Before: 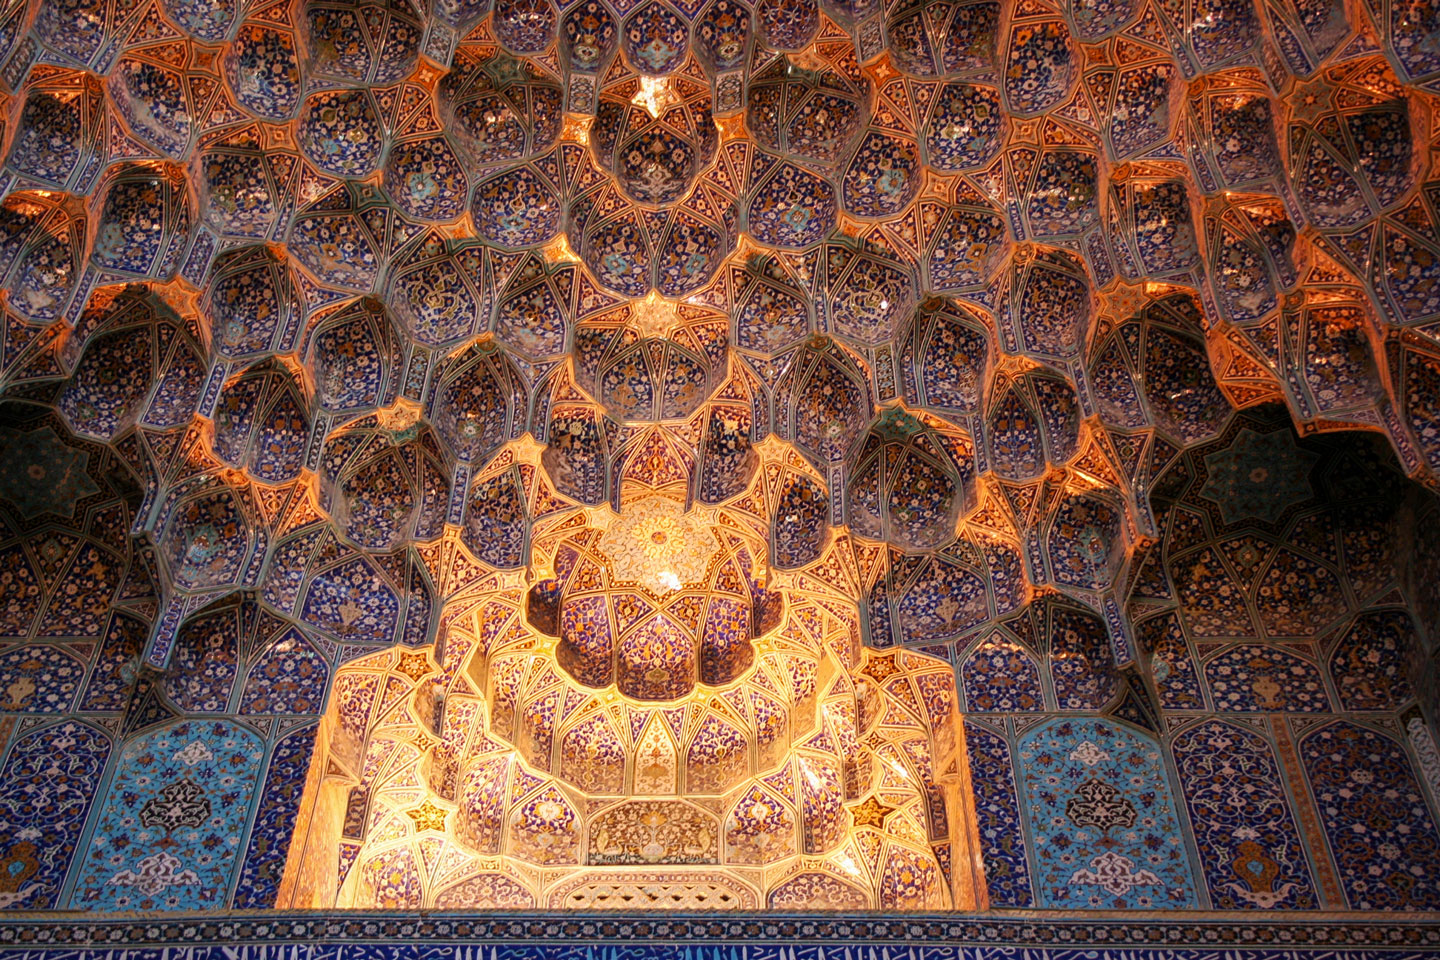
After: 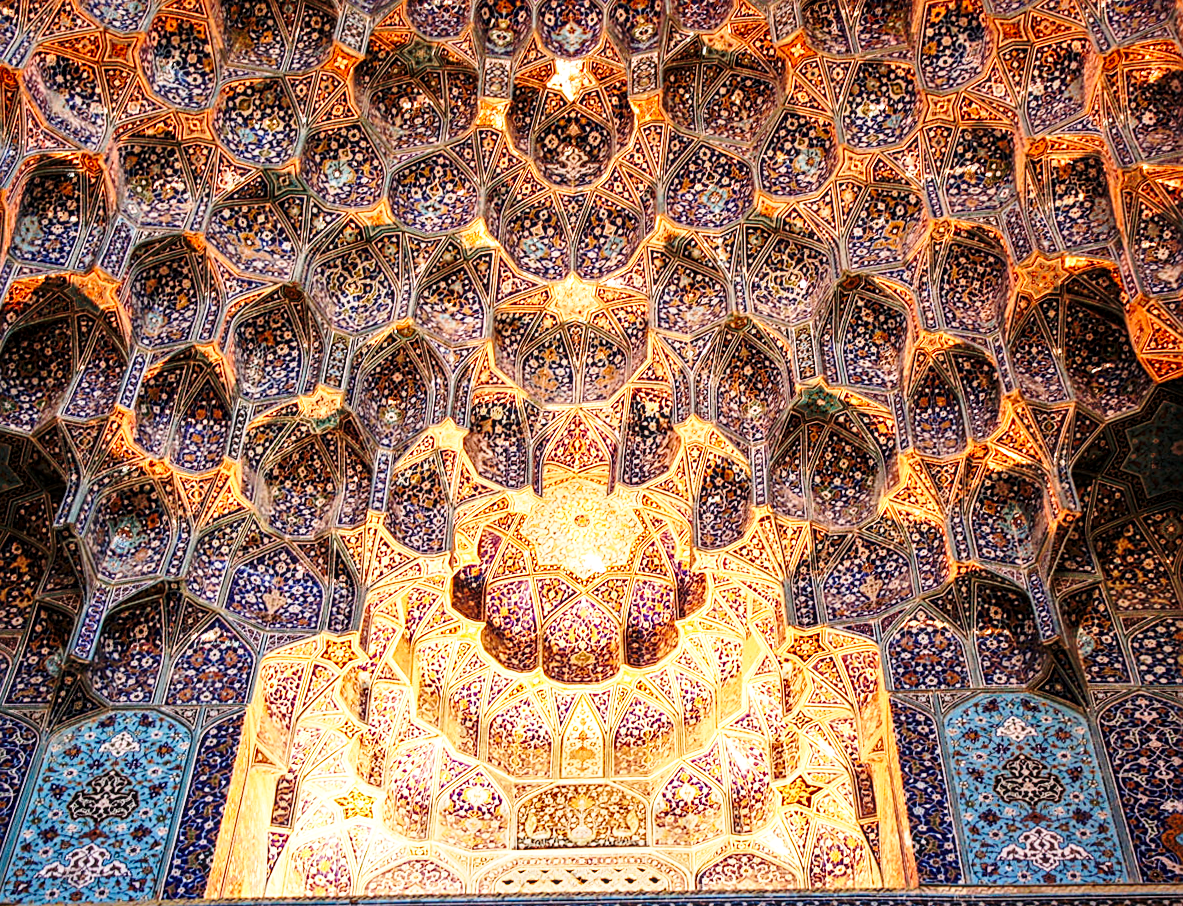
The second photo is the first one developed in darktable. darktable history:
crop and rotate: angle 1°, left 4.281%, top 0.642%, right 11.383%, bottom 2.486%
contrast equalizer: octaves 7, y [[0.6 ×6], [0.55 ×6], [0 ×6], [0 ×6], [0 ×6]], mix 0.15
local contrast: on, module defaults
sharpen: on, module defaults
base curve: curves: ch0 [(0, 0) (0.028, 0.03) (0.121, 0.232) (0.46, 0.748) (0.859, 0.968) (1, 1)], preserve colors none
tone equalizer: -8 EV -0.417 EV, -7 EV -0.389 EV, -6 EV -0.333 EV, -5 EV -0.222 EV, -3 EV 0.222 EV, -2 EV 0.333 EV, -1 EV 0.389 EV, +0 EV 0.417 EV, edges refinement/feathering 500, mask exposure compensation -1.57 EV, preserve details no
